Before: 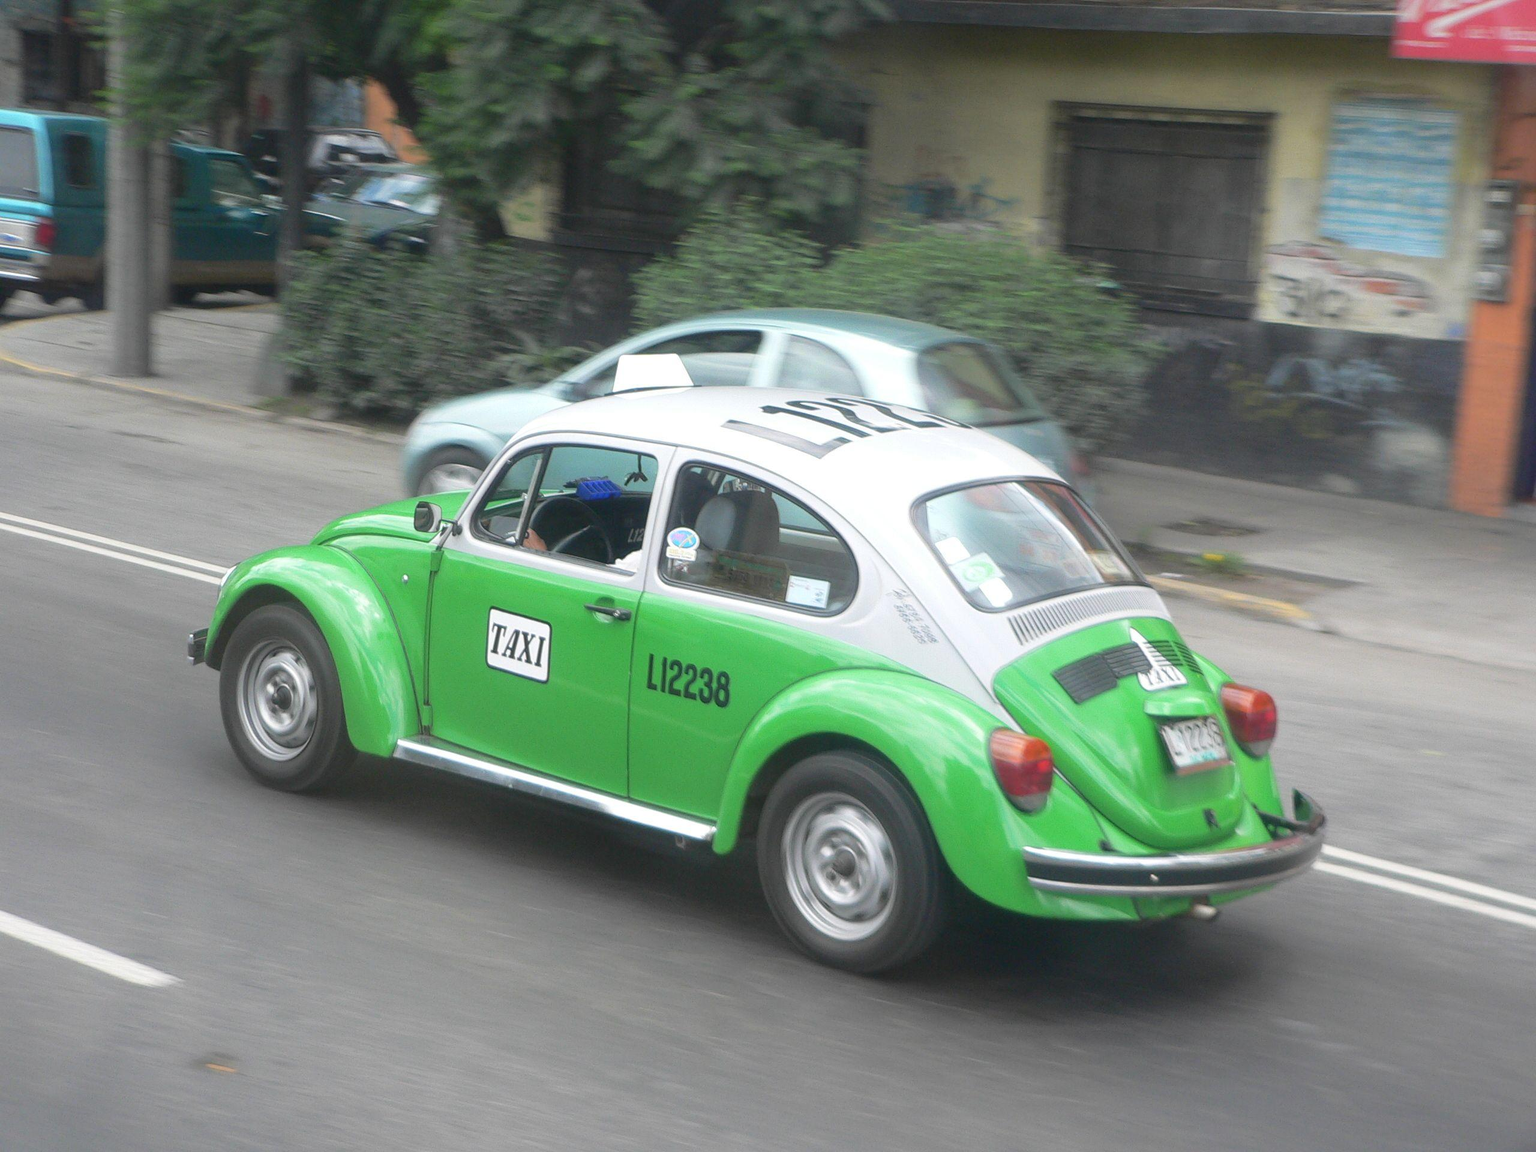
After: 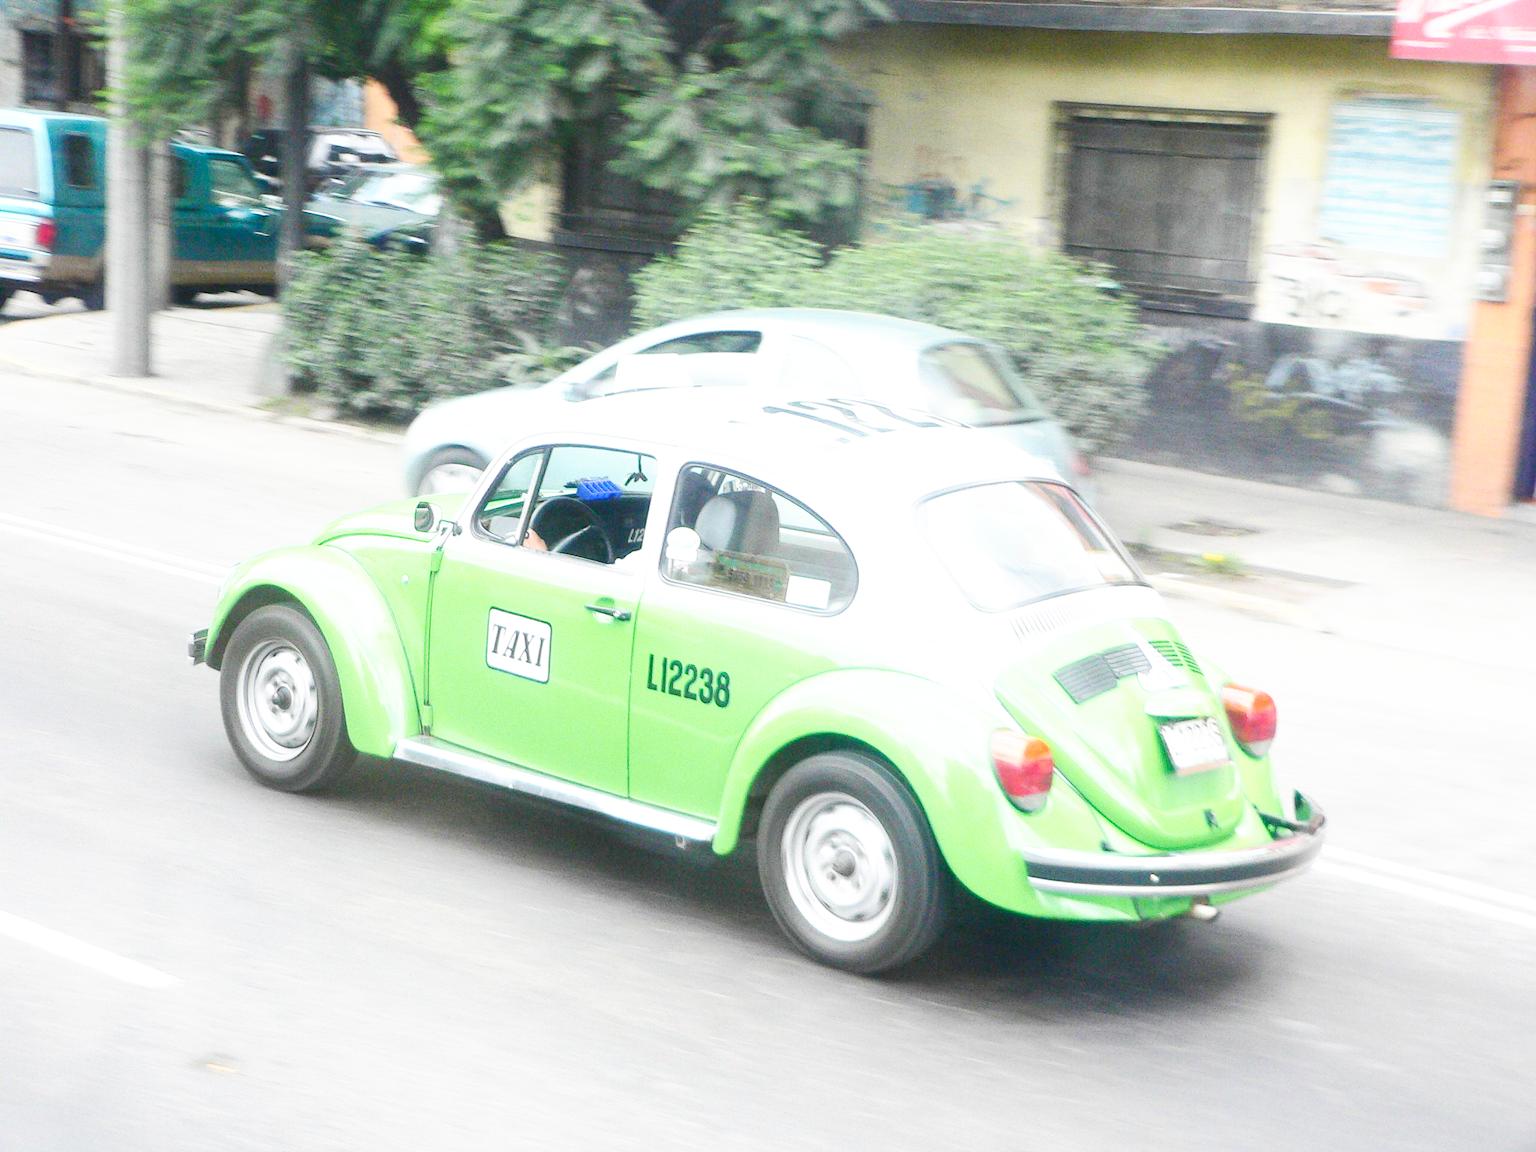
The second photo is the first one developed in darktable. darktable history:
exposure: exposure 0.644 EV, compensate exposure bias true, compensate highlight preservation false
base curve: curves: ch0 [(0, 0) (0.007, 0.004) (0.027, 0.03) (0.046, 0.07) (0.207, 0.54) (0.442, 0.872) (0.673, 0.972) (1, 1)], preserve colors none
